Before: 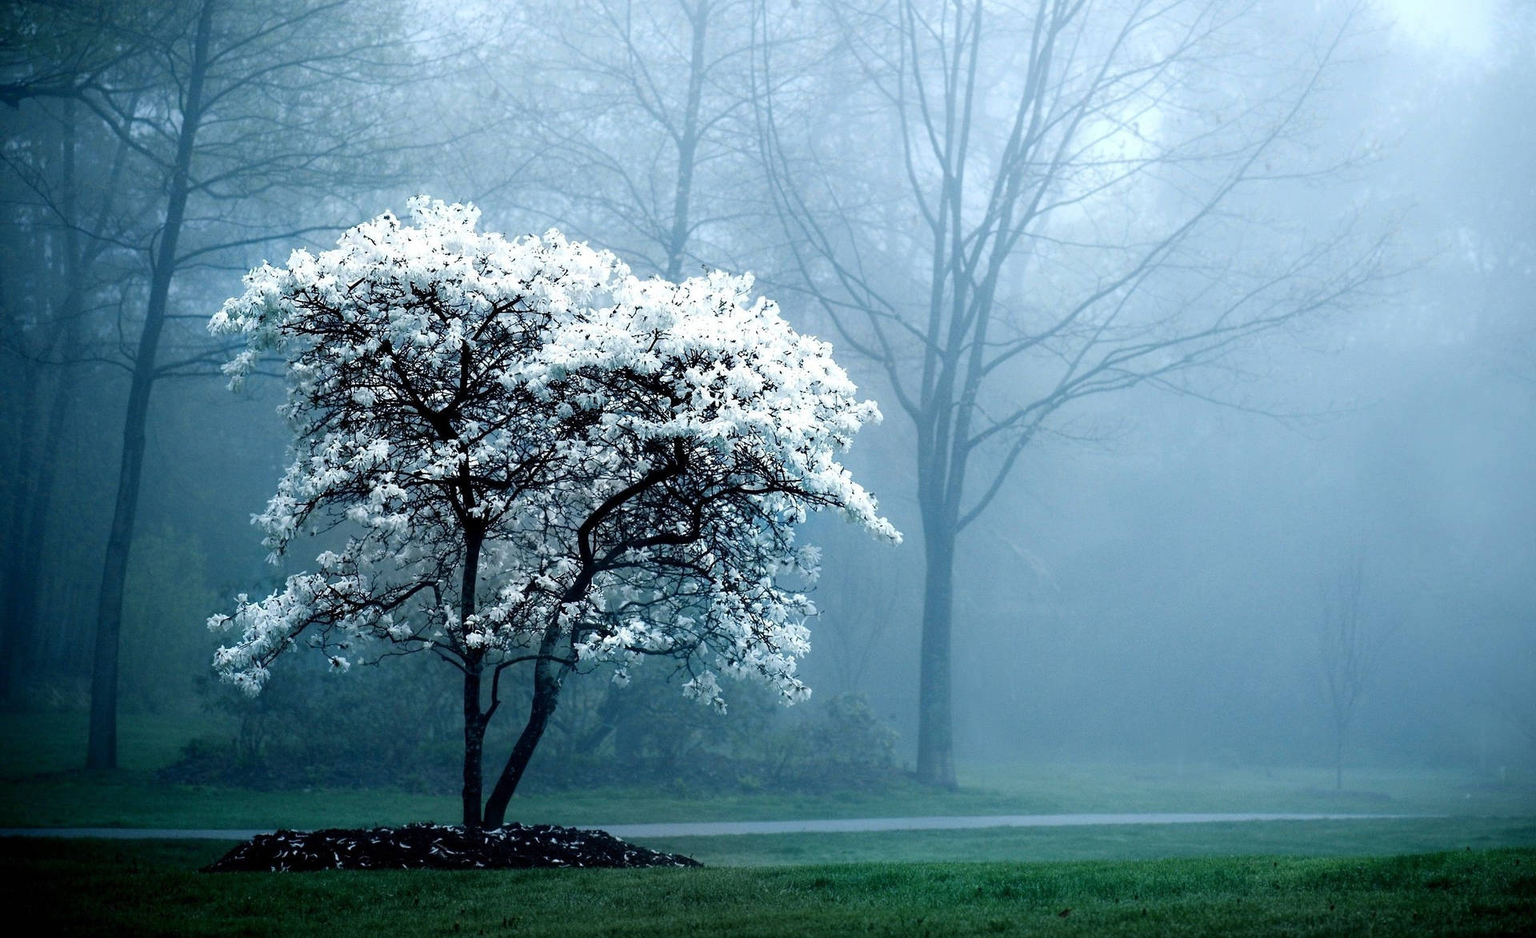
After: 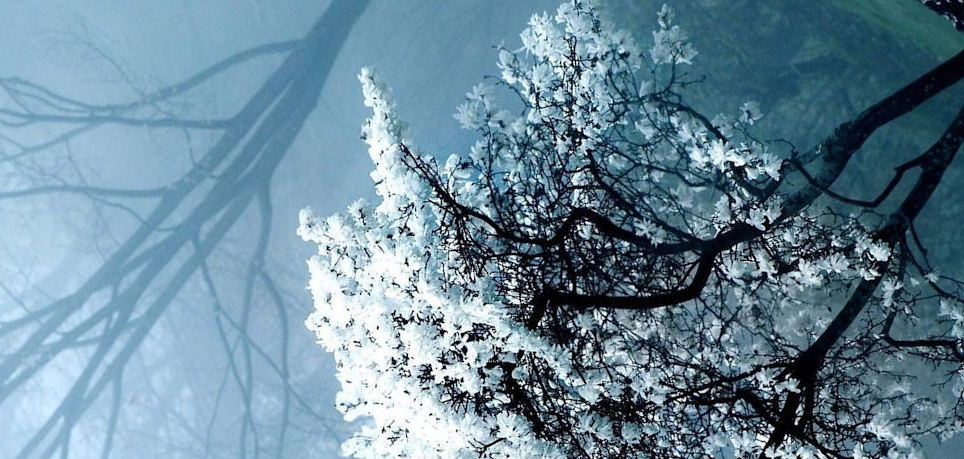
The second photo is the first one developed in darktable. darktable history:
crop and rotate: angle 147.53°, left 9.103%, top 15.623%, right 4.404%, bottom 16.916%
